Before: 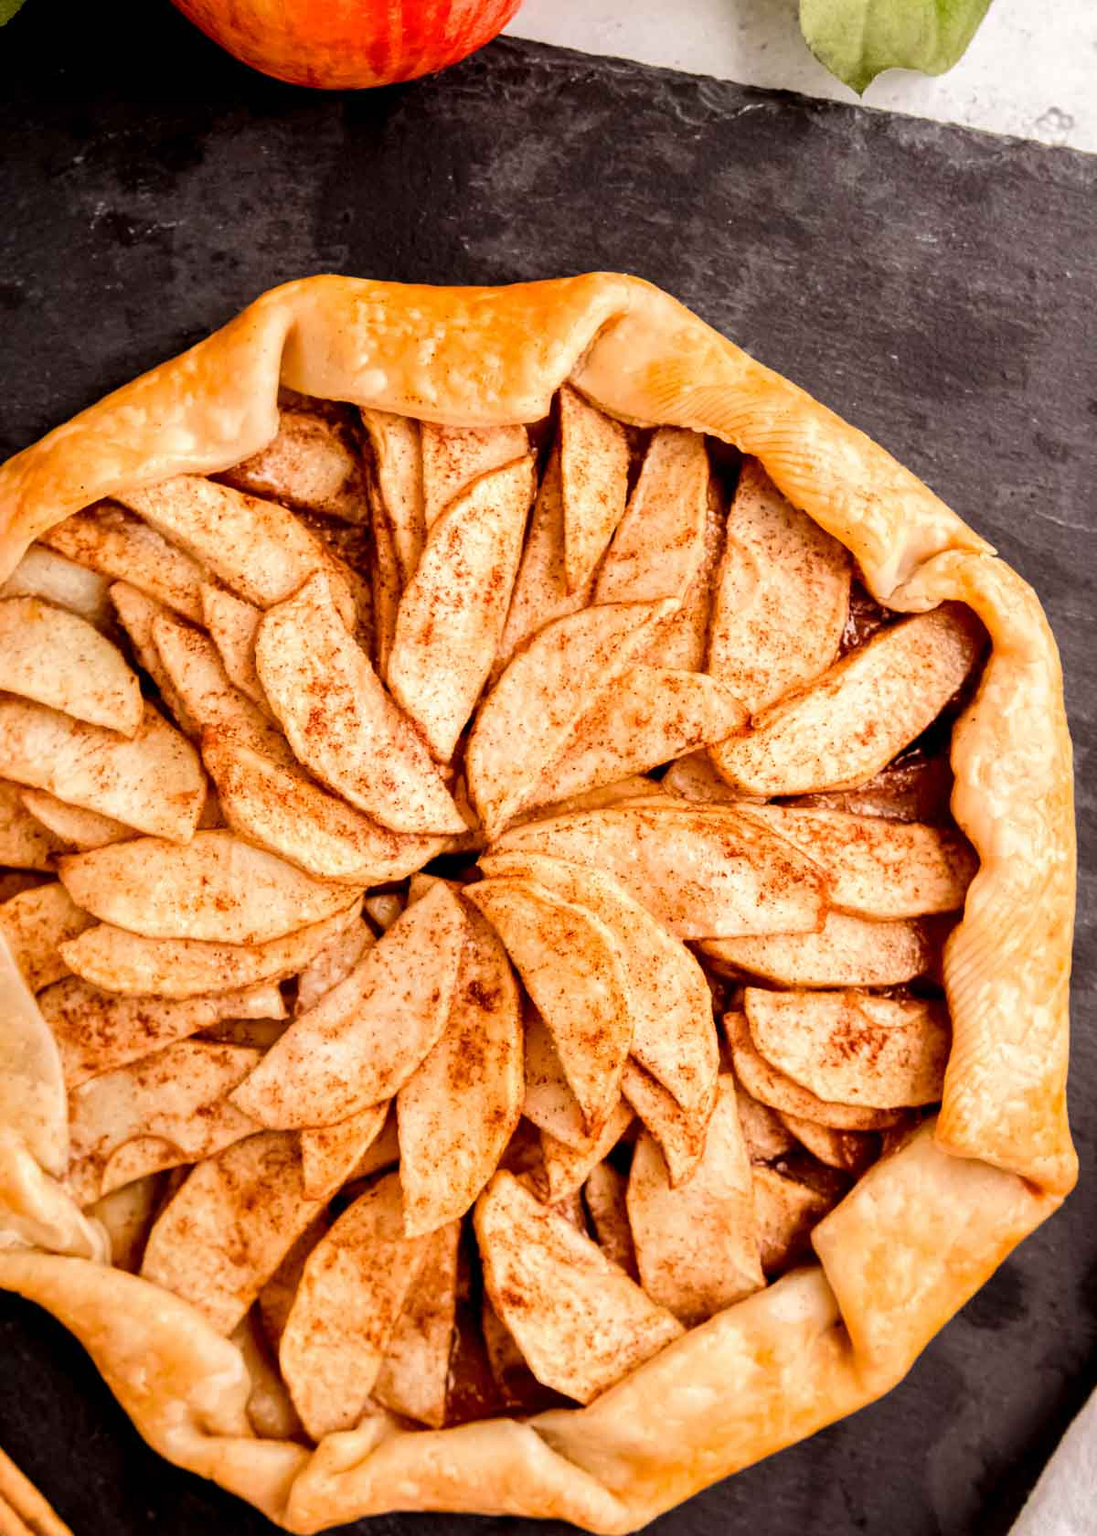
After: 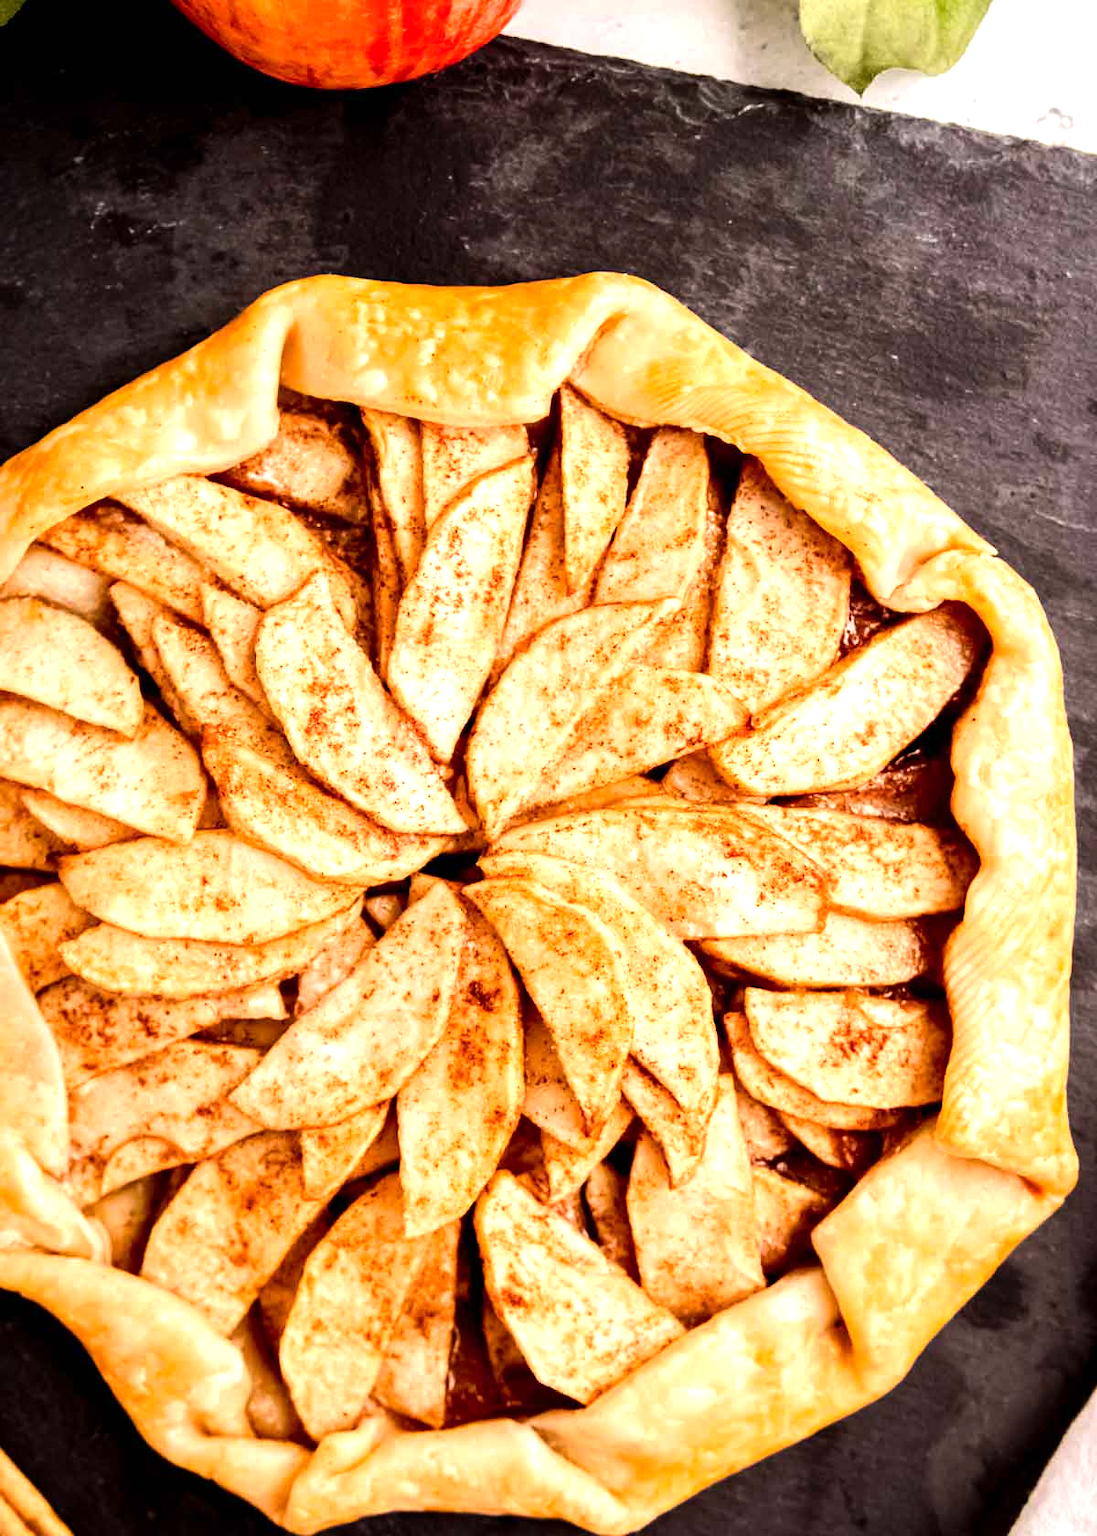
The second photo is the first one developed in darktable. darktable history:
tone equalizer: -8 EV -0.75 EV, -7 EV -0.7 EV, -6 EV -0.6 EV, -5 EV -0.4 EV, -3 EV 0.4 EV, -2 EV 0.6 EV, -1 EV 0.7 EV, +0 EV 0.75 EV, edges refinement/feathering 500, mask exposure compensation -1.57 EV, preserve details no
levels: levels [0, 0.478, 1]
